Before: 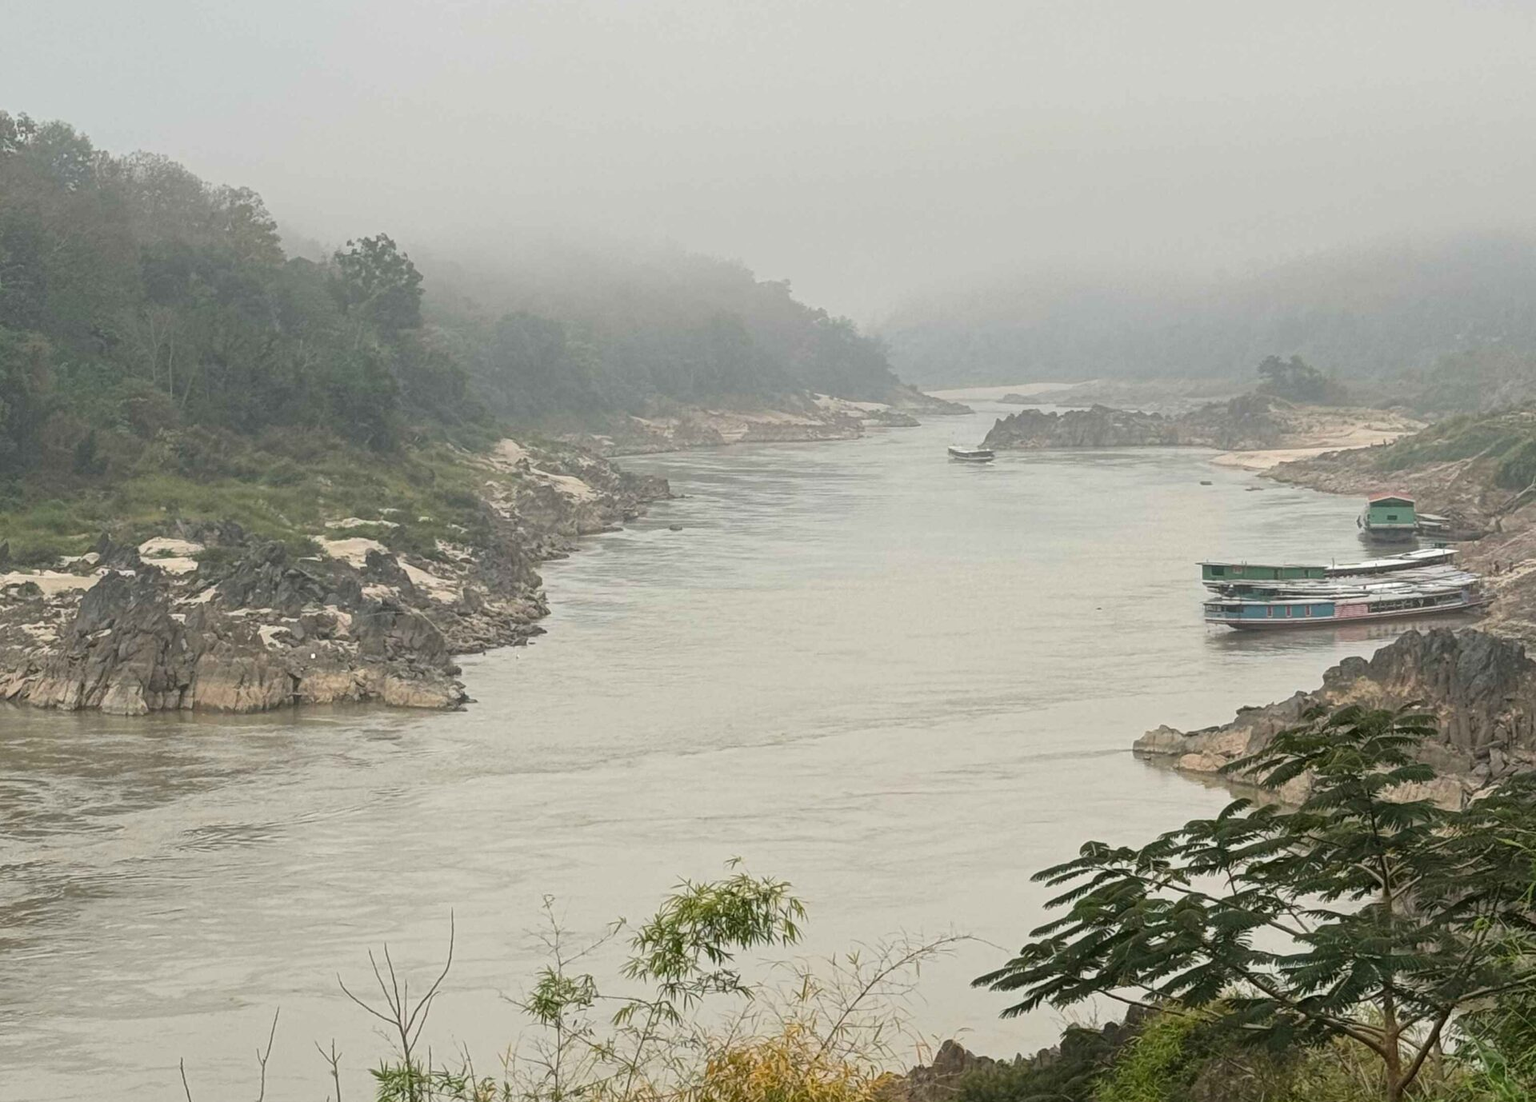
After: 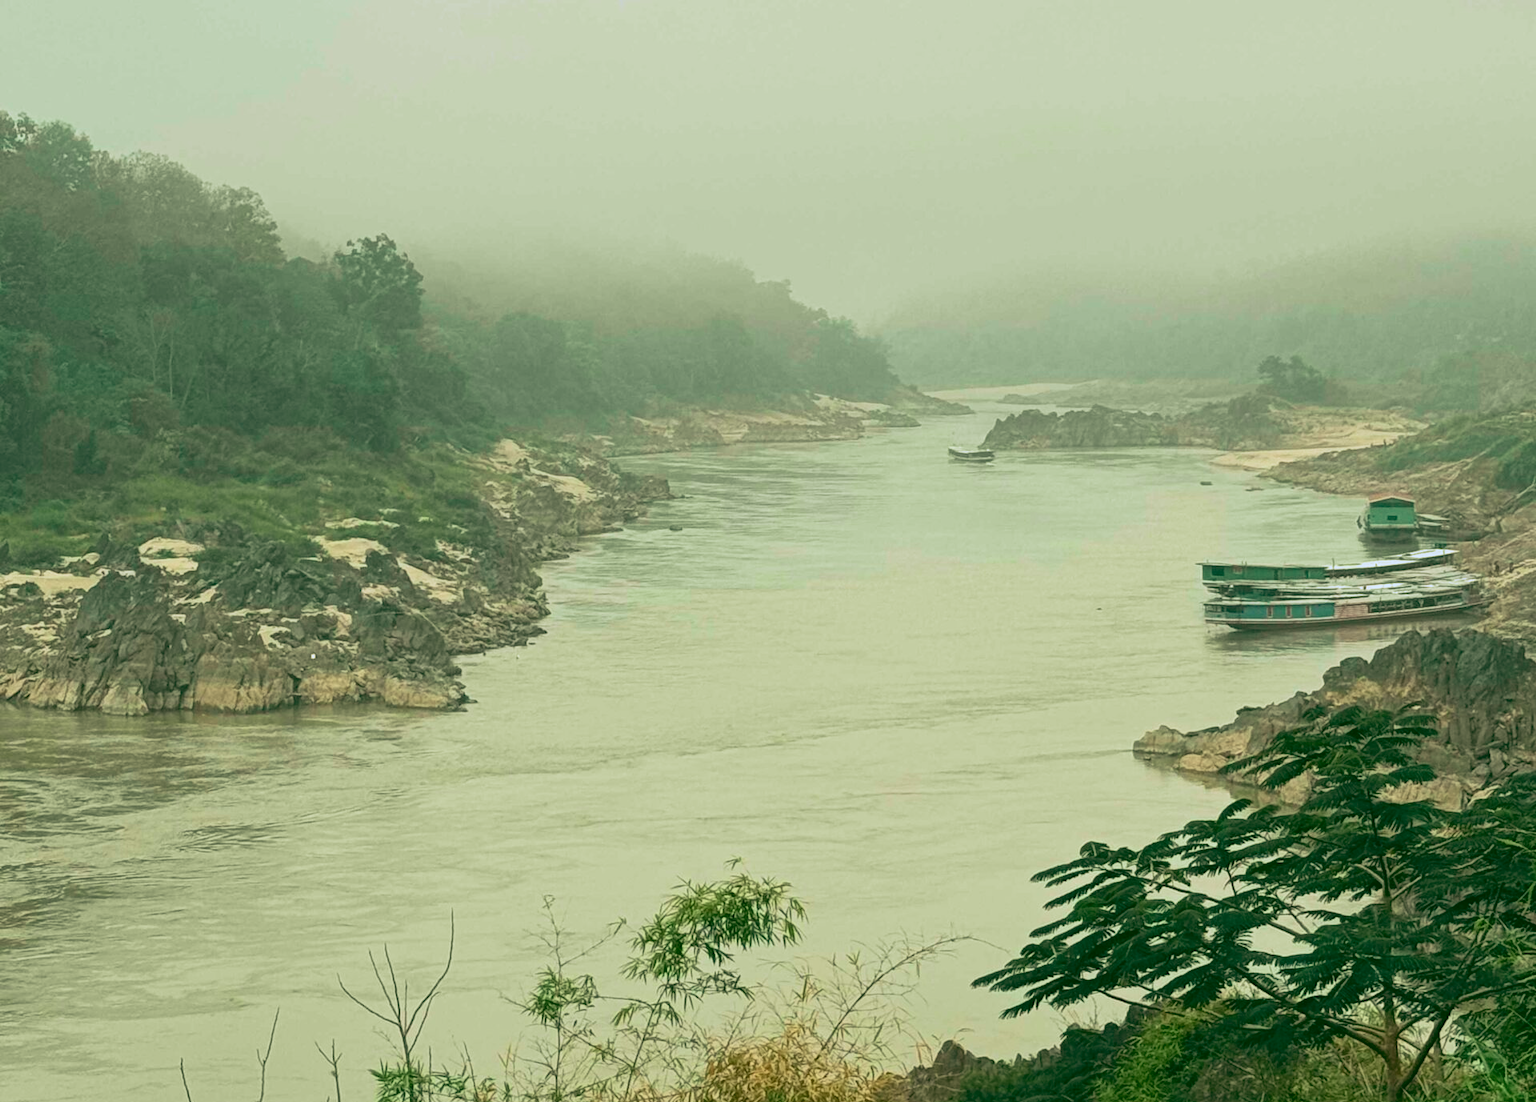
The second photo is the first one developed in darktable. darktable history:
tone curve: curves: ch0 [(0, 0.013) (0.104, 0.103) (0.258, 0.267) (0.448, 0.487) (0.709, 0.794) (0.886, 0.922) (0.994, 0.971)]; ch1 [(0, 0) (0.335, 0.298) (0.446, 0.413) (0.488, 0.484) (0.515, 0.508) (0.566, 0.593) (0.635, 0.661) (1, 1)]; ch2 [(0, 0) (0.314, 0.301) (0.437, 0.403) (0.502, 0.494) (0.528, 0.54) (0.557, 0.559) (0.612, 0.62) (0.715, 0.691) (1, 1)], color space Lab, independent channels, preserve colors none
rgb curve: curves: ch0 [(0.123, 0.061) (0.995, 0.887)]; ch1 [(0.06, 0.116) (1, 0.906)]; ch2 [(0, 0) (0.824, 0.69) (1, 1)], mode RGB, independent channels, compensate middle gray true
